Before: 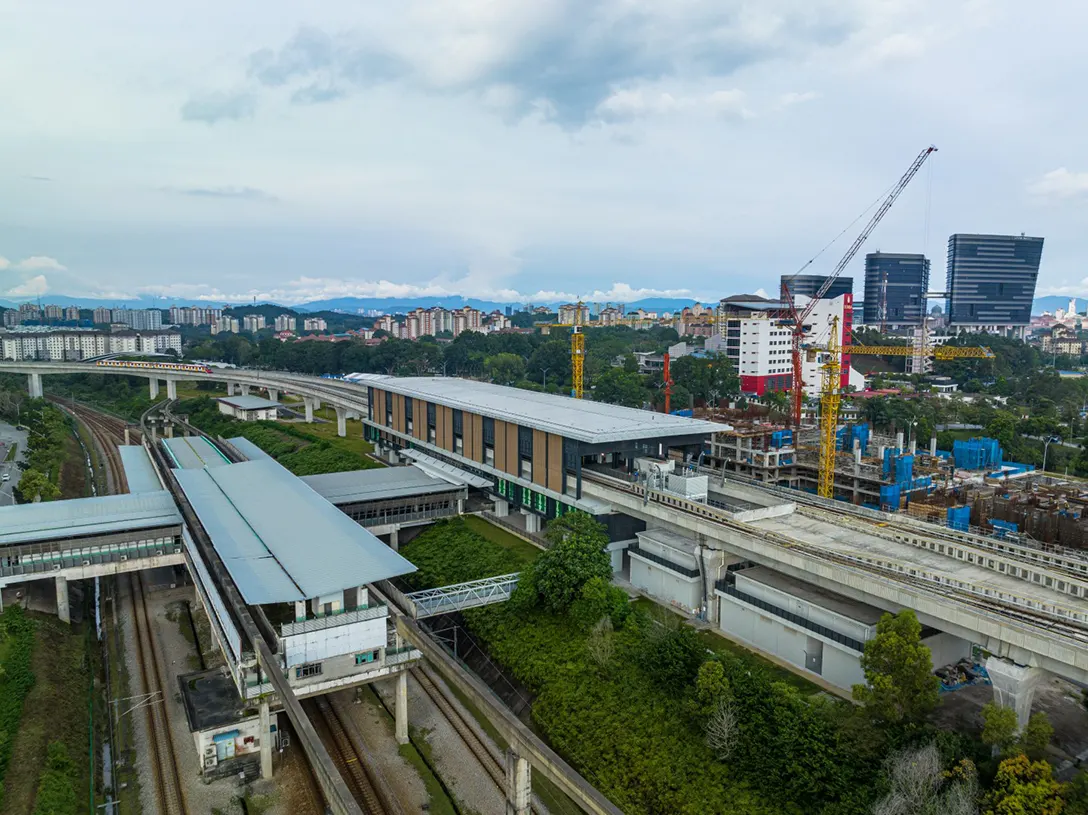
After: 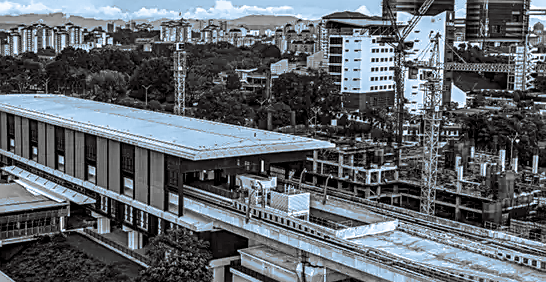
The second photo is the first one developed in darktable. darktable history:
shadows and highlights: shadows -62.32, white point adjustment -5.22, highlights 61.59
local contrast: highlights 25%, detail 150%
white balance: red 1, blue 1
monochrome: on, module defaults
contrast brightness saturation: contrast 0.1, saturation -0.36
sharpen: on, module defaults
split-toning: shadows › hue 351.18°, shadows › saturation 0.86, highlights › hue 218.82°, highlights › saturation 0.73, balance -19.167
crop: left 36.607%, top 34.735%, right 13.146%, bottom 30.611%
